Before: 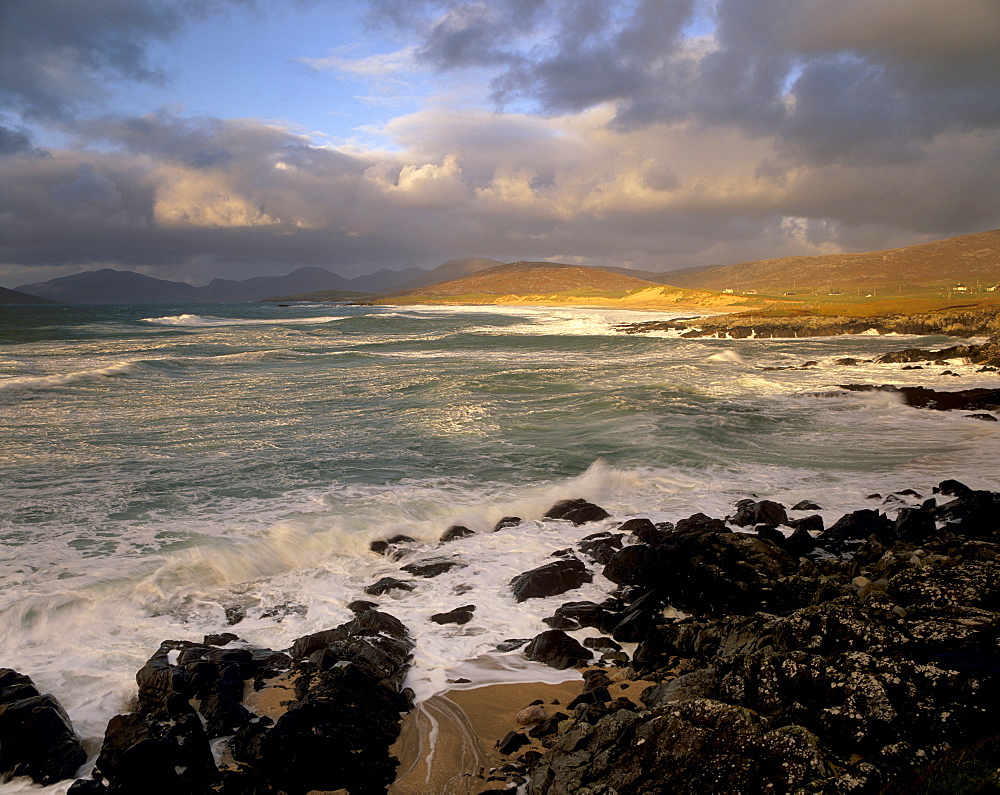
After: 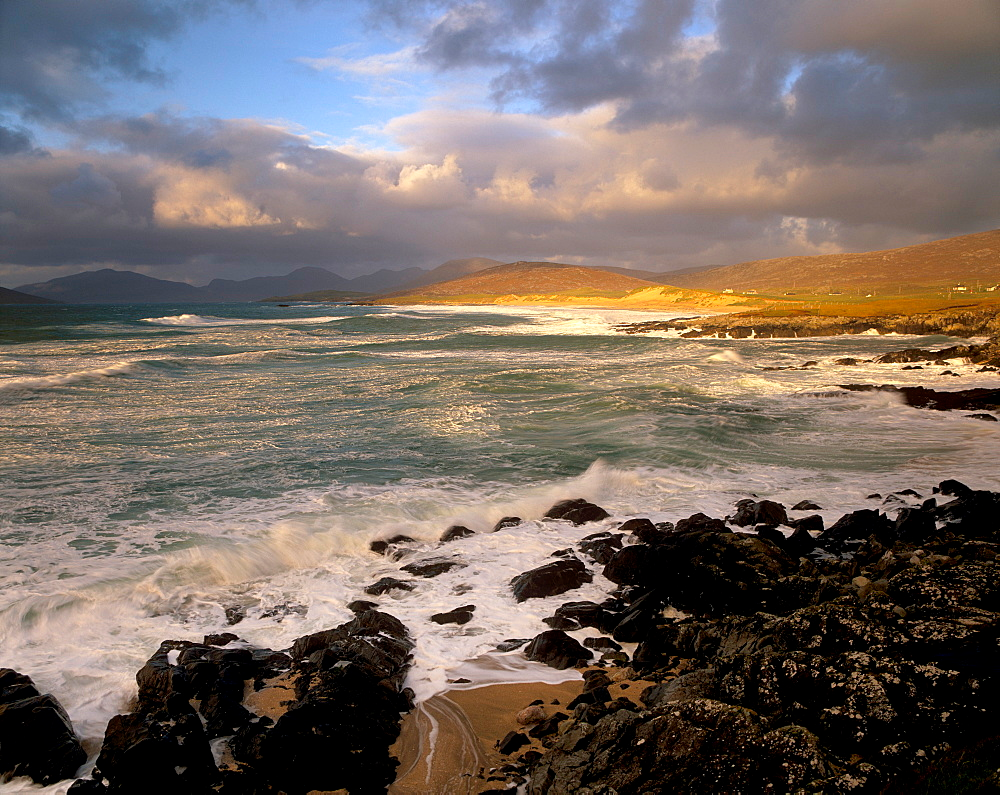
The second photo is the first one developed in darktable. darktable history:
shadows and highlights: shadows 0.32, highlights 38.73
